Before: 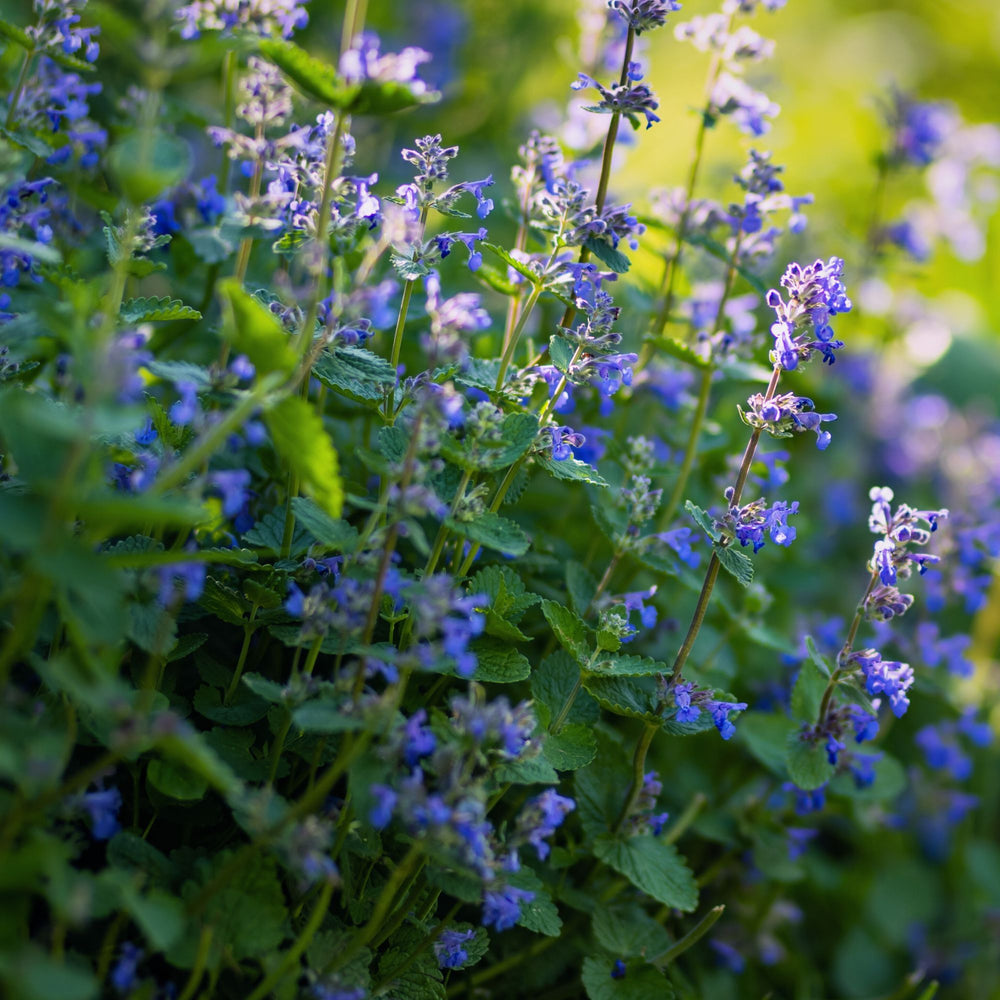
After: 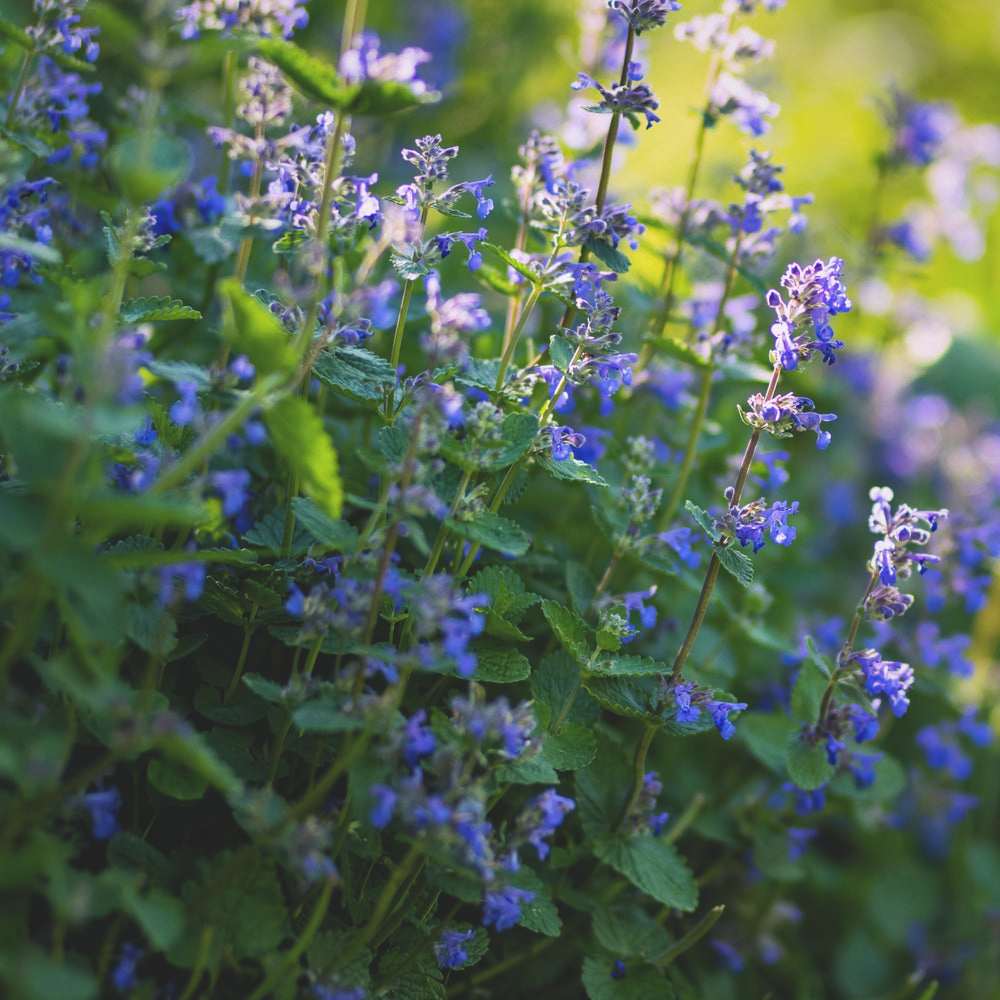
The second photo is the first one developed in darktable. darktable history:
exposure: black level correction -0.016, compensate exposure bias true, compensate highlight preservation false
